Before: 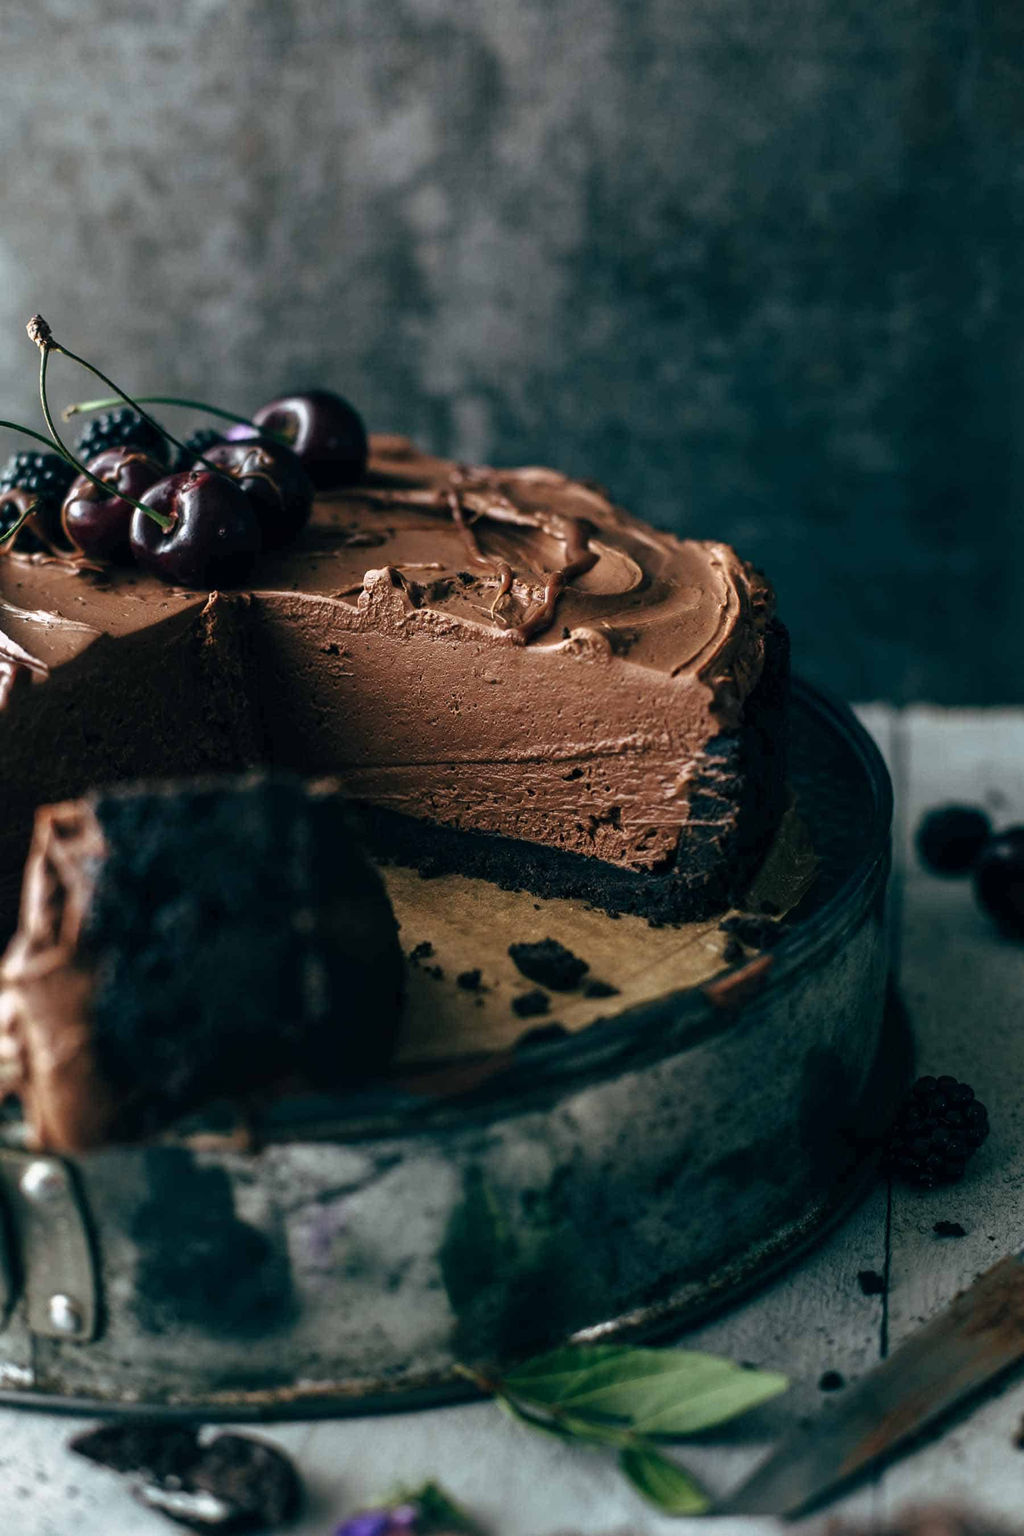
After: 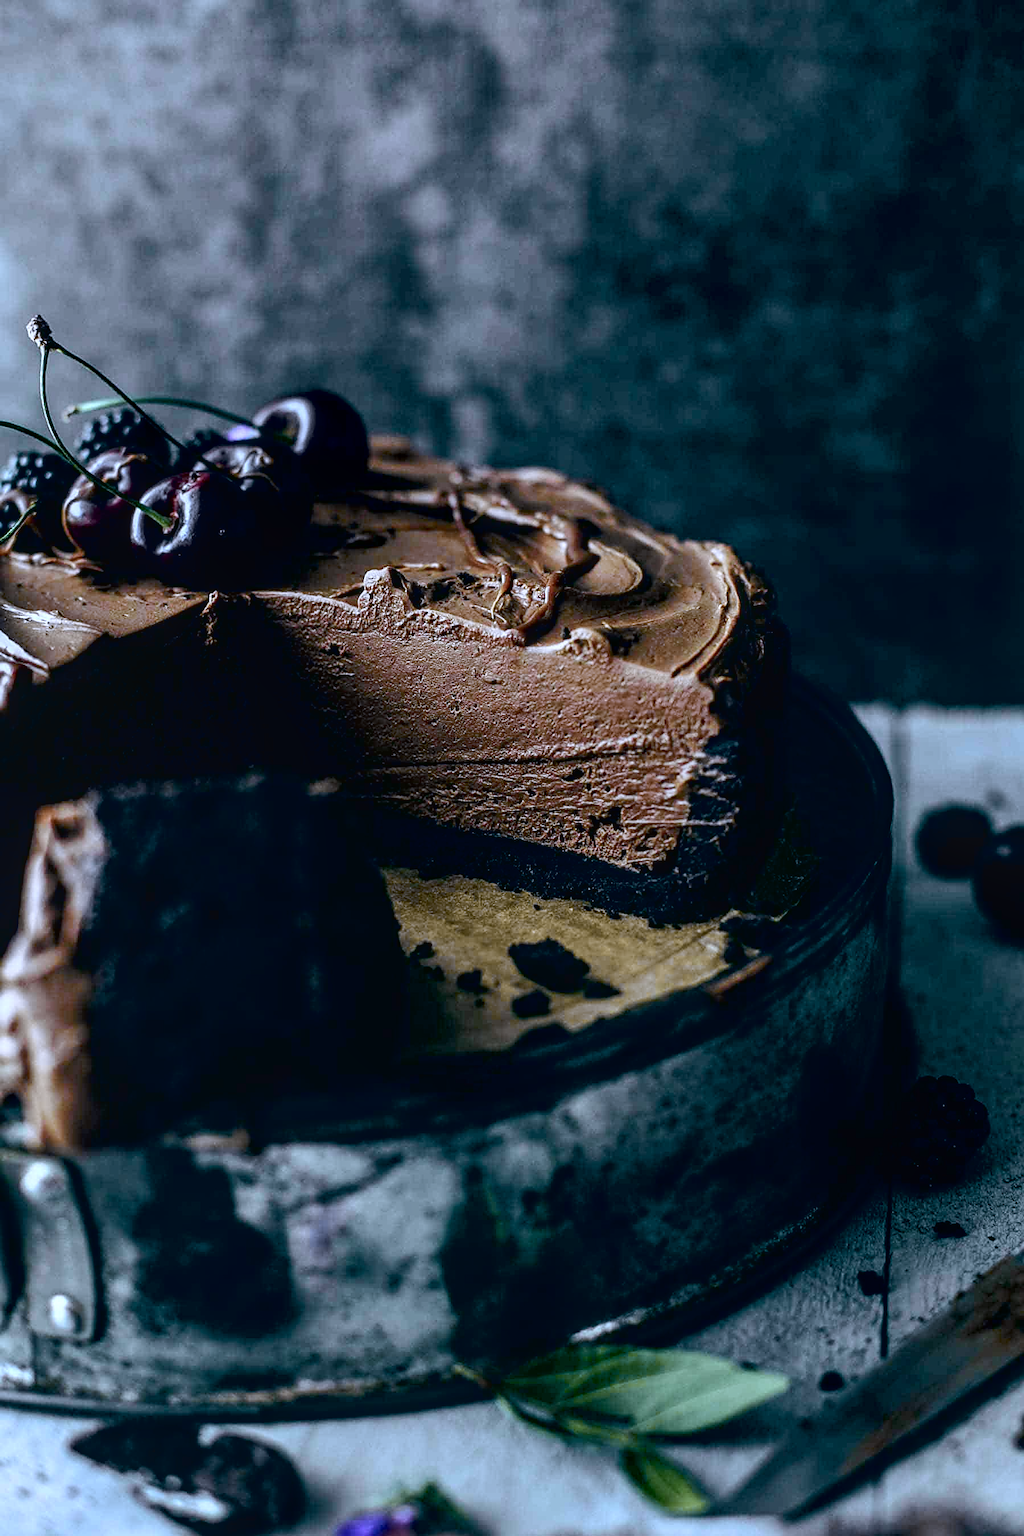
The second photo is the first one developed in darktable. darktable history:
sharpen: on, module defaults
exposure: black level correction 0.009, compensate highlight preservation false
tone curve: curves: ch0 [(0, 0.024) (0.049, 0.038) (0.176, 0.162) (0.33, 0.331) (0.432, 0.475) (0.601, 0.665) (0.843, 0.876) (1, 1)]; ch1 [(0, 0) (0.339, 0.358) (0.445, 0.439) (0.476, 0.47) (0.504, 0.504) (0.53, 0.511) (0.557, 0.558) (0.627, 0.635) (0.728, 0.746) (1, 1)]; ch2 [(0, 0) (0.327, 0.324) (0.417, 0.44) (0.46, 0.453) (0.502, 0.504) (0.526, 0.52) (0.54, 0.564) (0.606, 0.626) (0.76, 0.75) (1, 1)], color space Lab, independent channels, preserve colors none
local contrast: on, module defaults
white balance: red 0.871, blue 1.249
